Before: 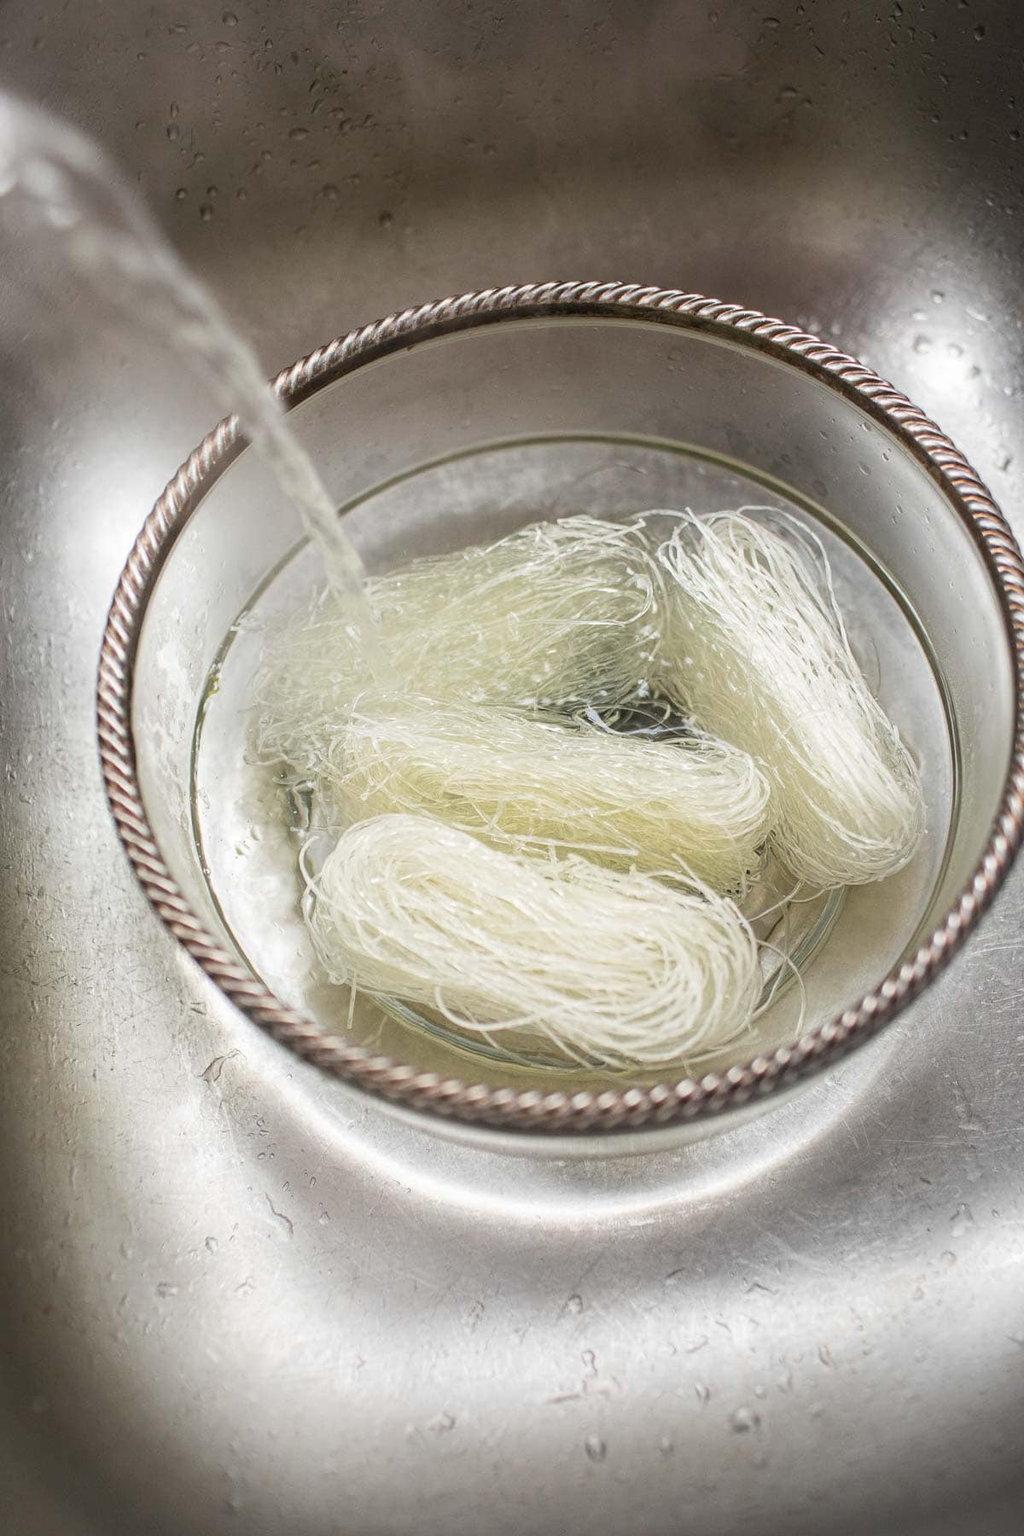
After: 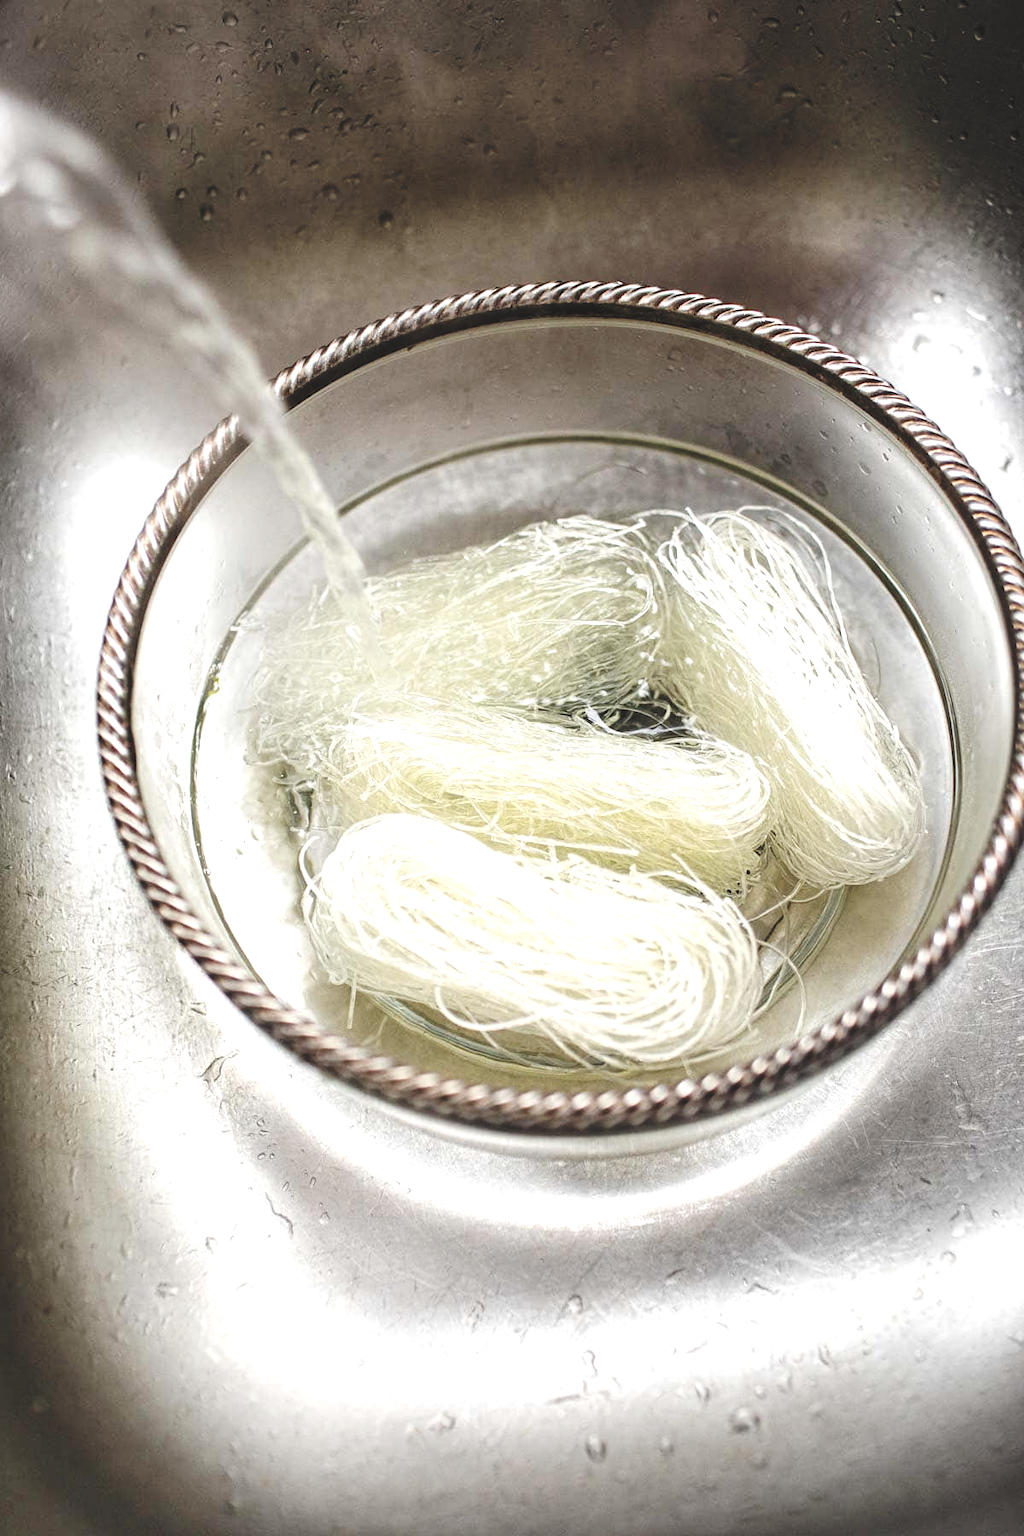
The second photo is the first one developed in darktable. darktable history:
tone equalizer: -8 EV 0.25 EV, -7 EV 0.417 EV, -6 EV 0.417 EV, -5 EV 0.25 EV, -3 EV -0.25 EV, -2 EV -0.417 EV, -1 EV -0.417 EV, +0 EV -0.25 EV, edges refinement/feathering 500, mask exposure compensation -1.57 EV, preserve details guided filter
levels: levels [0.044, 0.475, 0.791]
base curve: curves: ch0 [(0, 0.024) (0.055, 0.065) (0.121, 0.166) (0.236, 0.319) (0.693, 0.726) (1, 1)], preserve colors none
